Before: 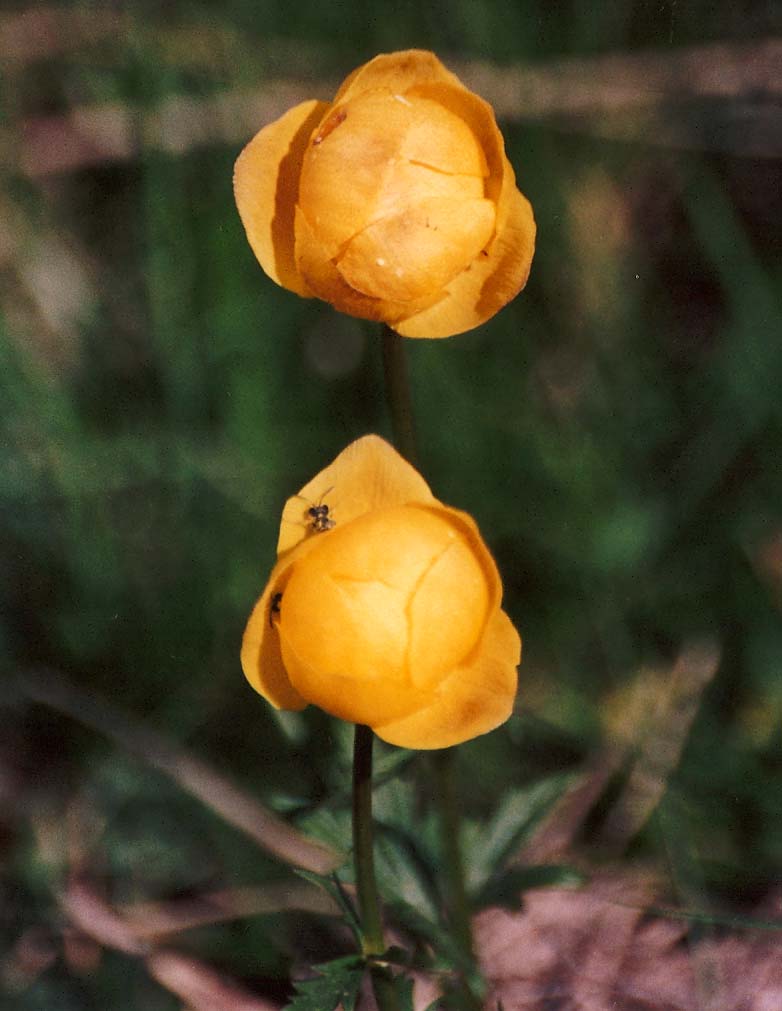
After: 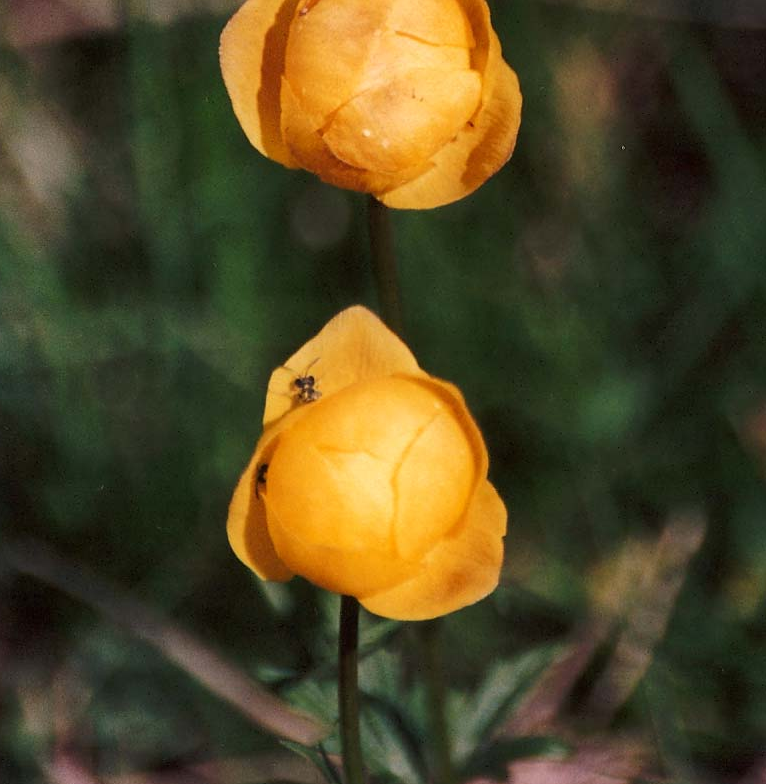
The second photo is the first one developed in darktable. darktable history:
crop and rotate: left 1.815%, top 12.868%, right 0.129%, bottom 9.54%
